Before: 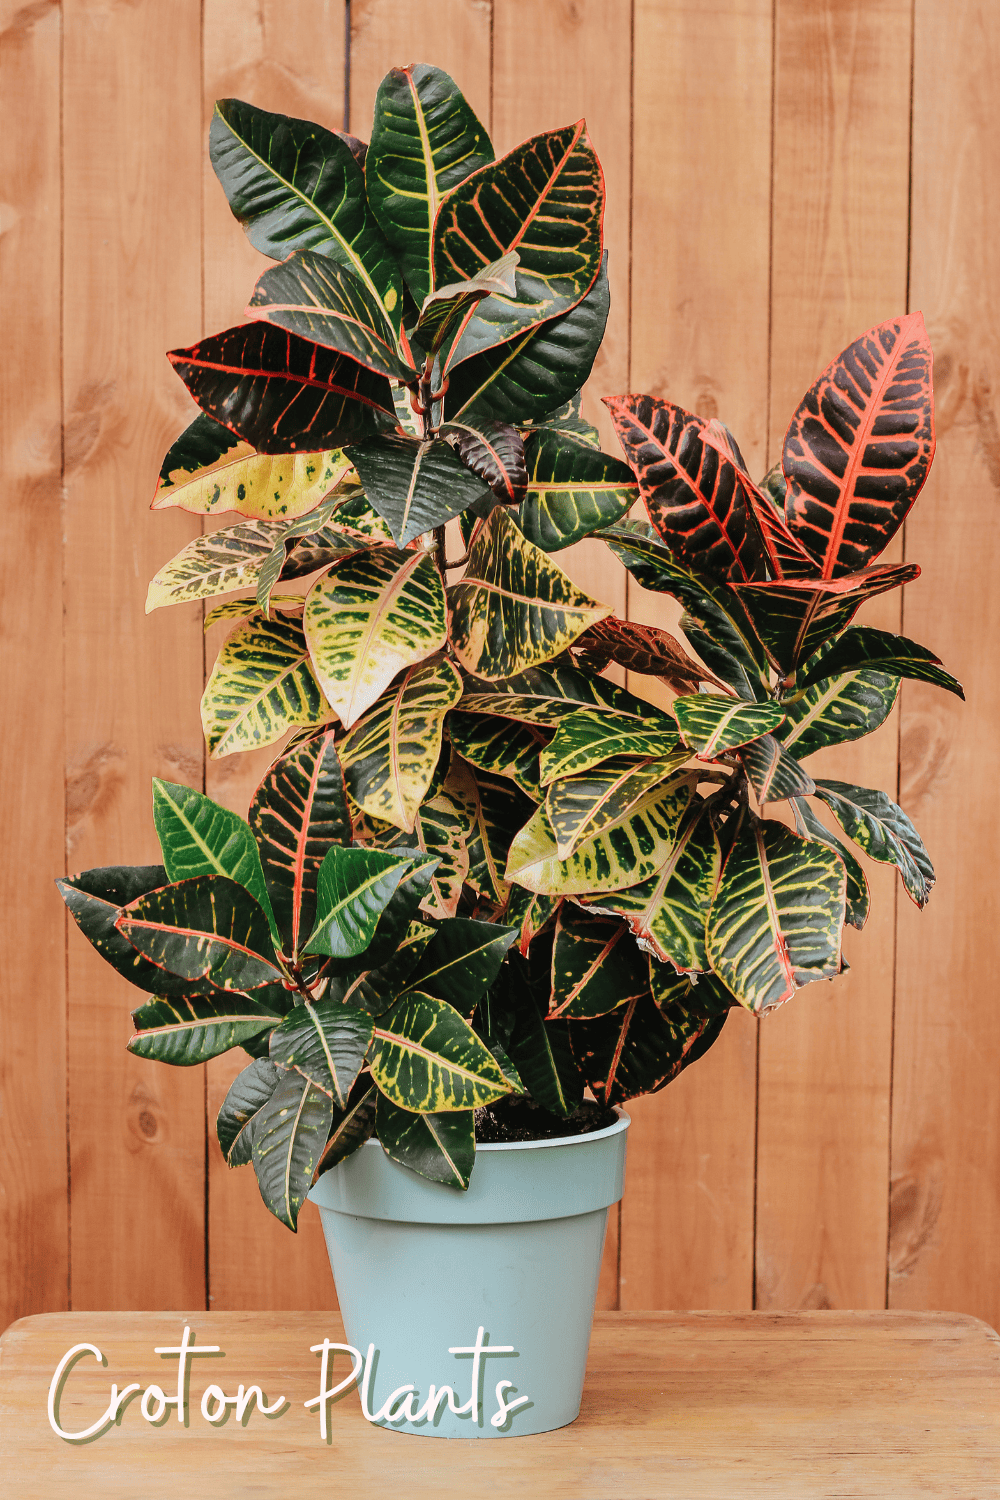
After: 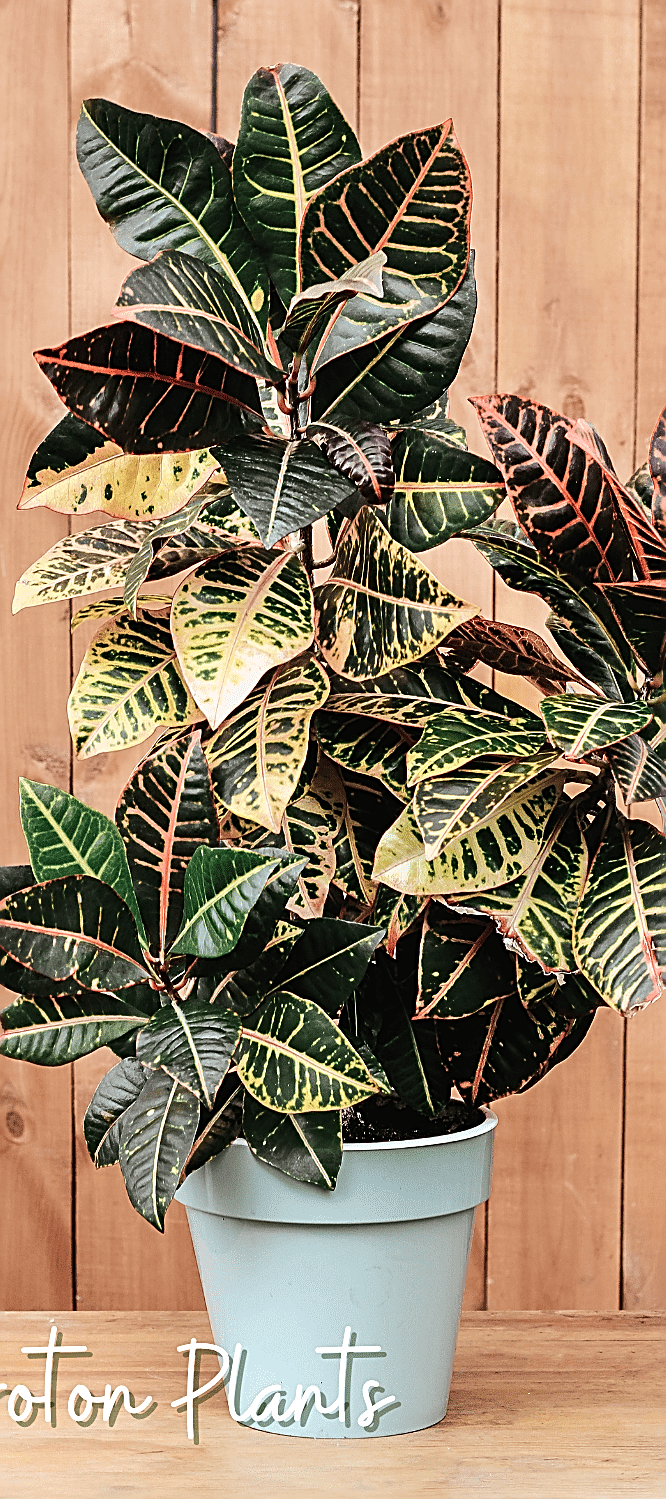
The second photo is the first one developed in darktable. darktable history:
crop and rotate: left 13.342%, right 19.991%
tone equalizer: -8 EV -0.417 EV, -7 EV -0.389 EV, -6 EV -0.333 EV, -5 EV -0.222 EV, -3 EV 0.222 EV, -2 EV 0.333 EV, -1 EV 0.389 EV, +0 EV 0.417 EV, edges refinement/feathering 500, mask exposure compensation -1.57 EV, preserve details no
sharpen: amount 0.901
contrast brightness saturation: contrast 0.06, brightness -0.01, saturation -0.23
